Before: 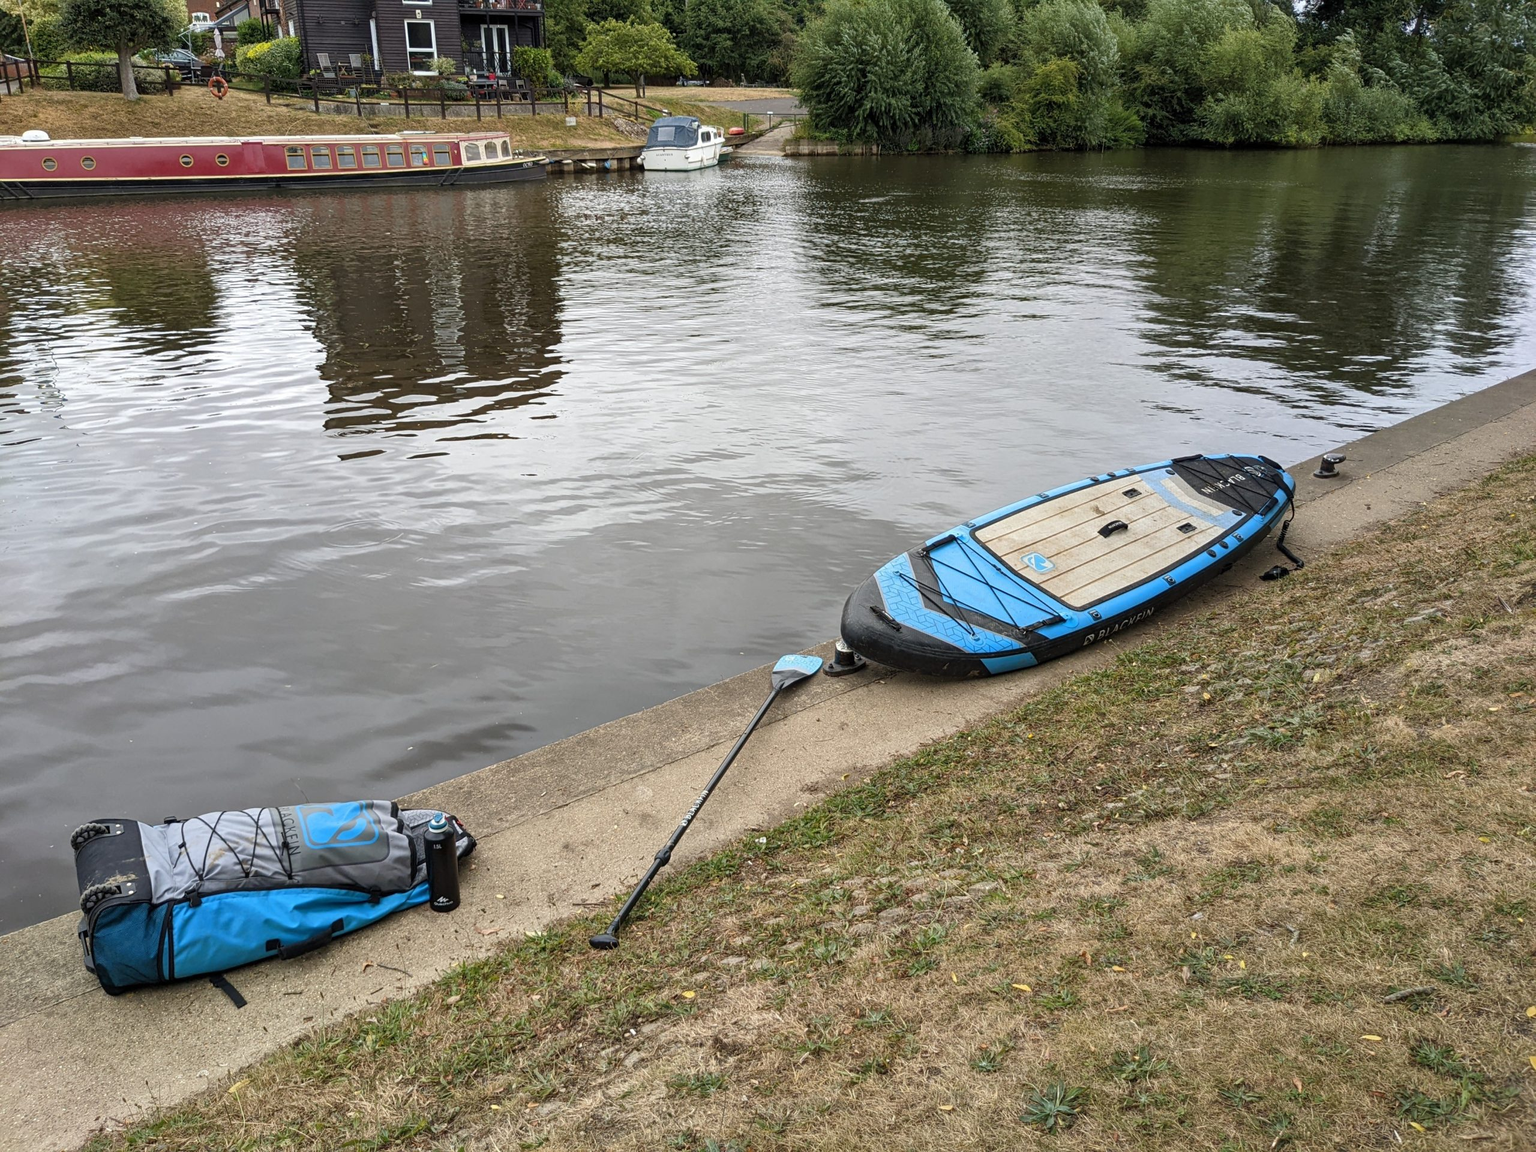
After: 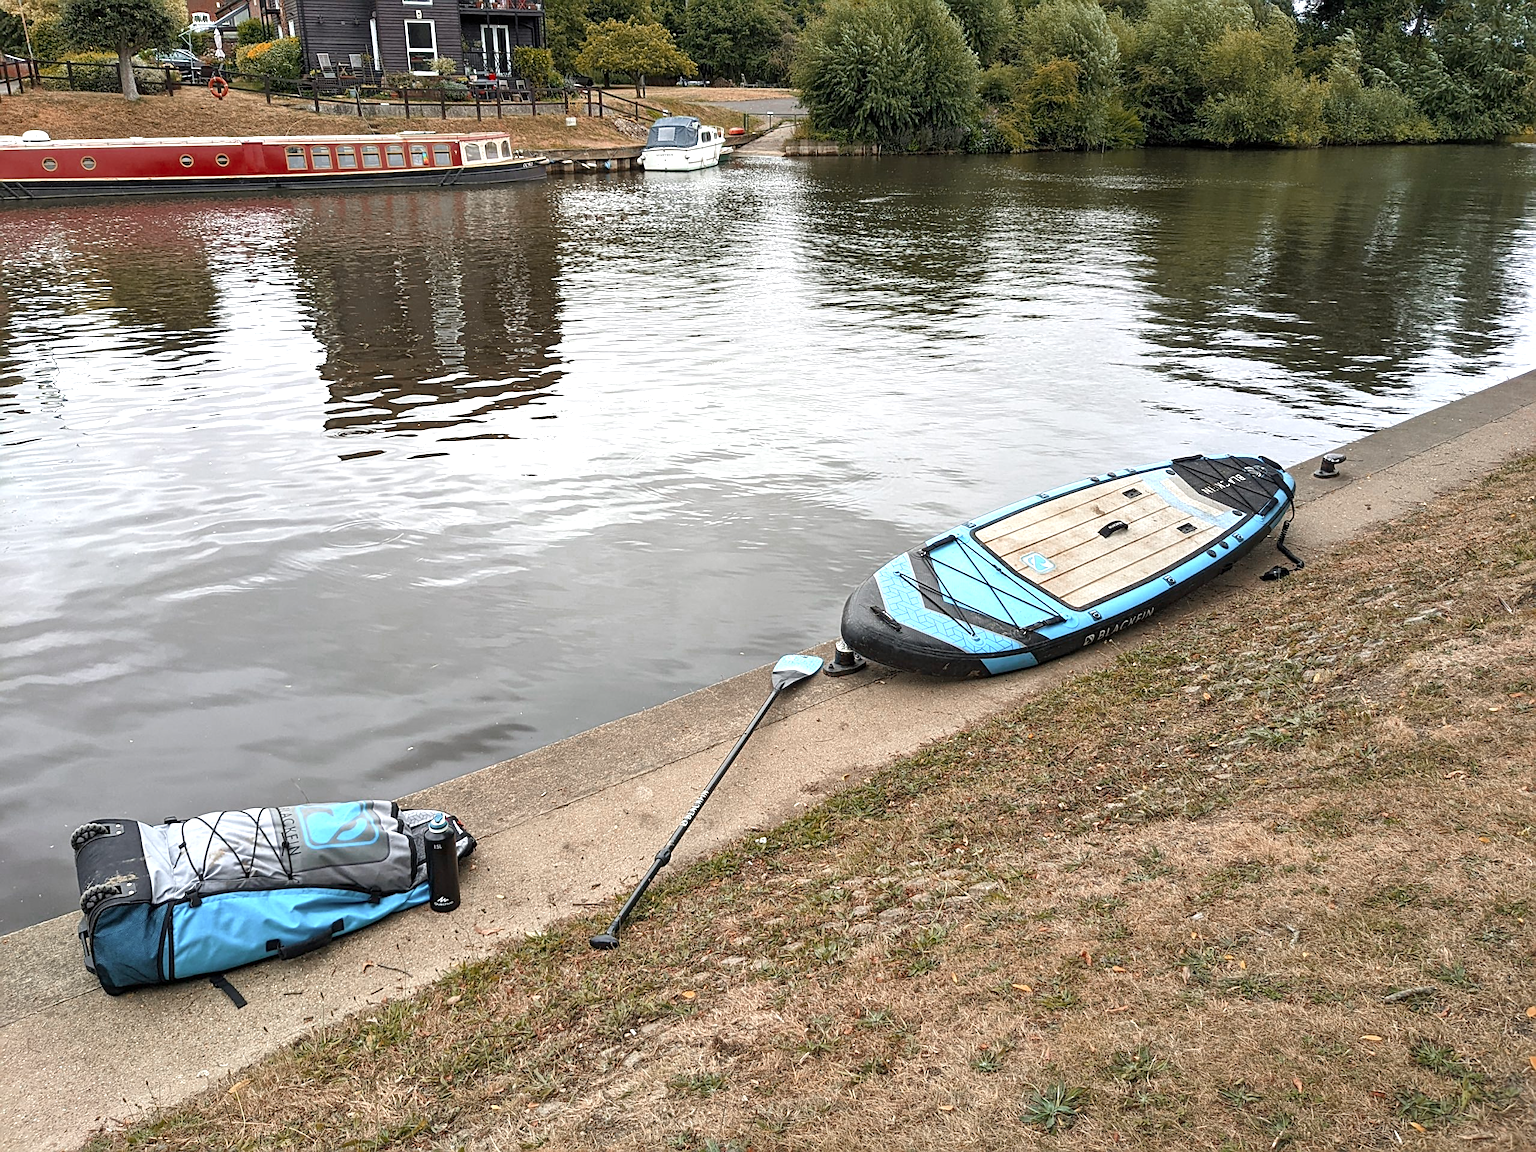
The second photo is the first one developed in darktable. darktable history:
exposure: exposure 0.633 EV, compensate exposure bias true, compensate highlight preservation false
sharpen: on, module defaults
color zones: curves: ch0 [(0, 0.299) (0.25, 0.383) (0.456, 0.352) (0.736, 0.571)]; ch1 [(0, 0.63) (0.151, 0.568) (0.254, 0.416) (0.47, 0.558) (0.732, 0.37) (0.909, 0.492)]; ch2 [(0.004, 0.604) (0.158, 0.443) (0.257, 0.403) (0.761, 0.468)]
